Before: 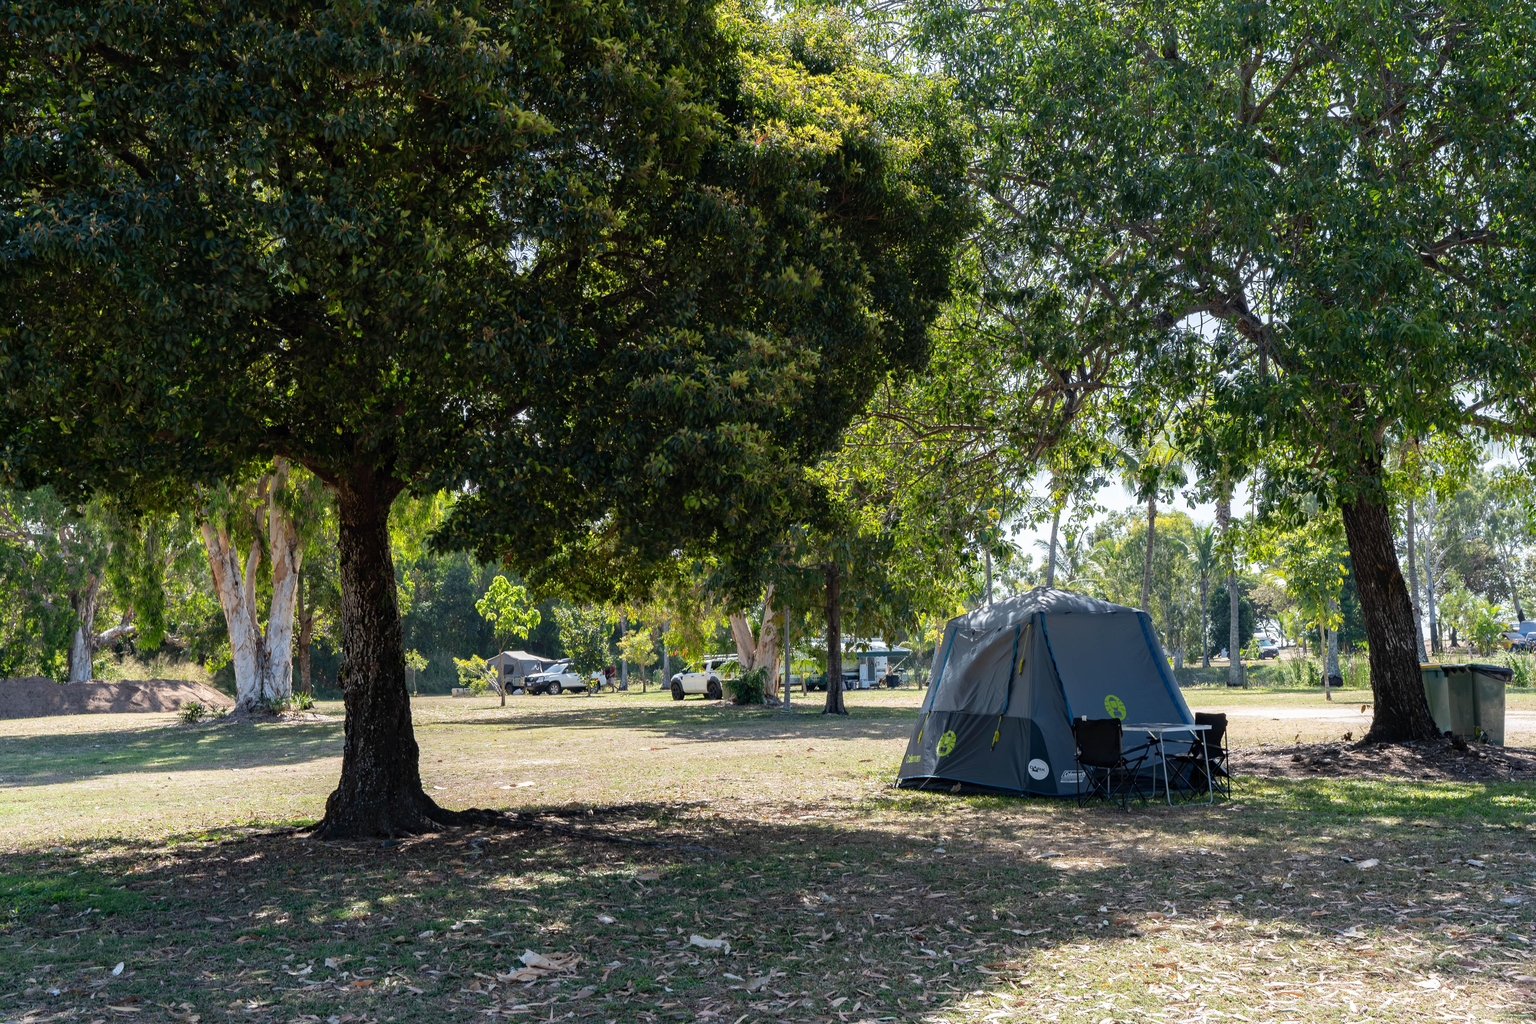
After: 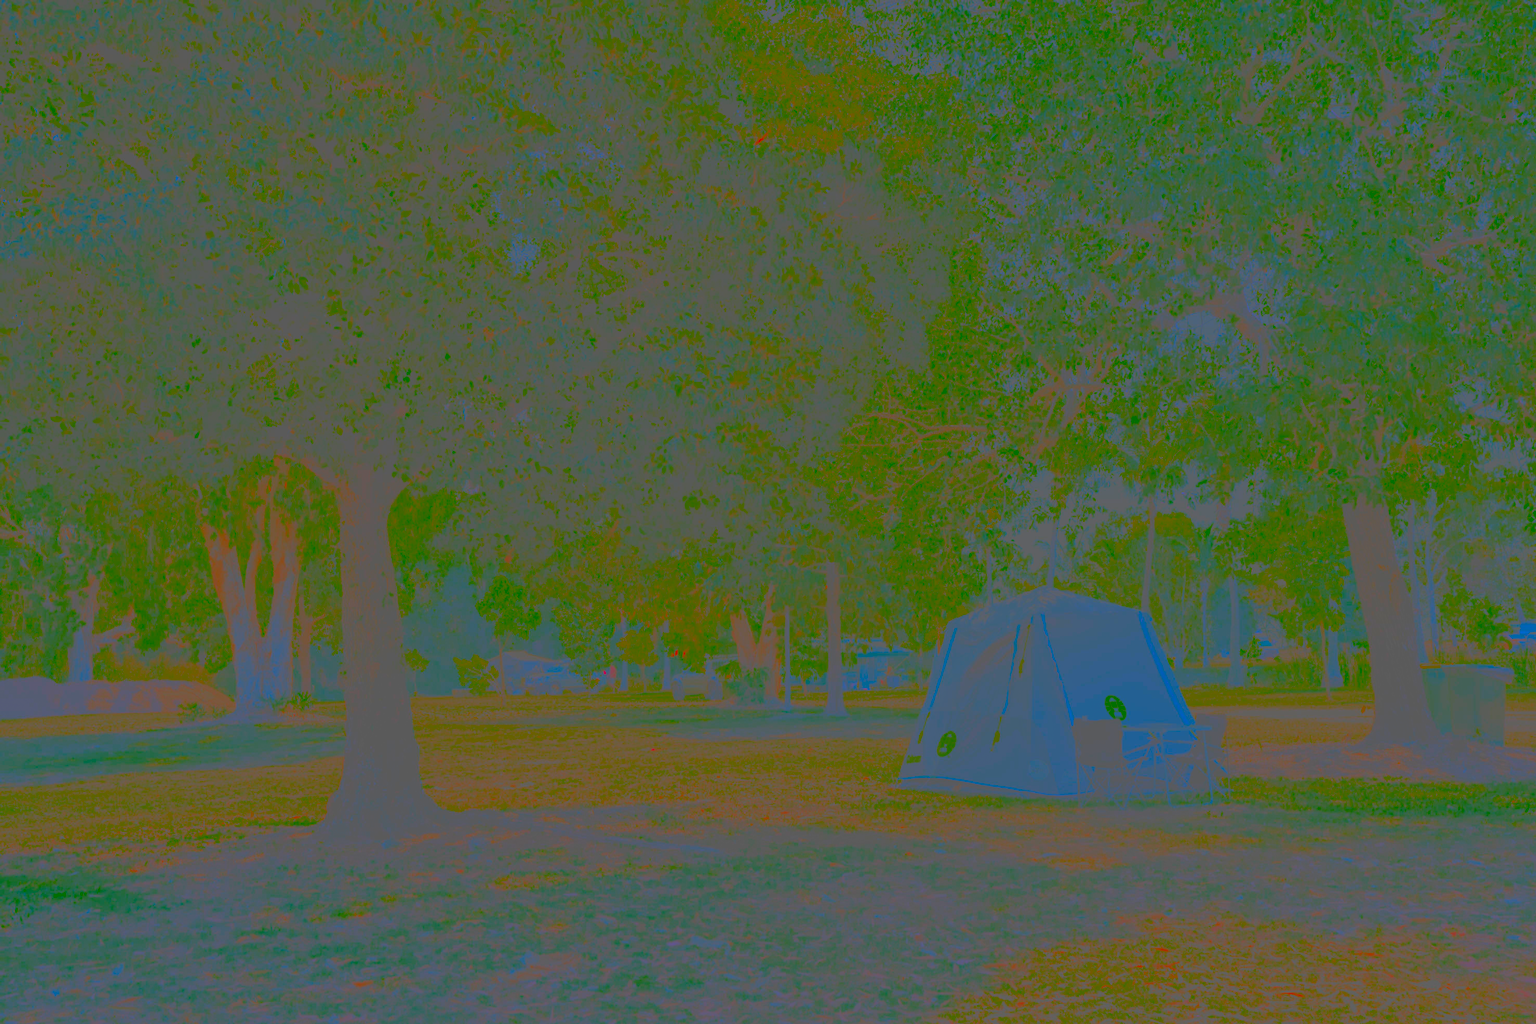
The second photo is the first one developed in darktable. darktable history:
contrast brightness saturation: contrast -0.973, brightness -0.169, saturation 0.758
